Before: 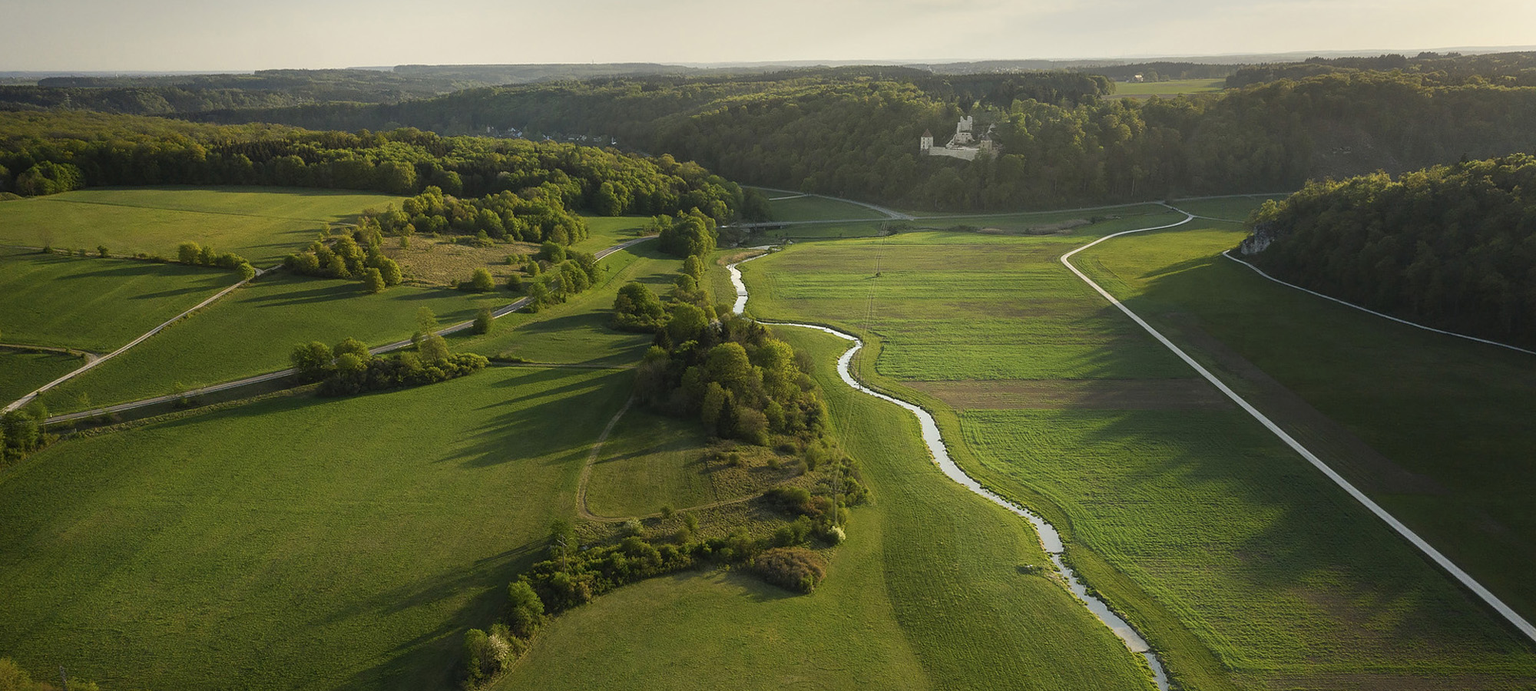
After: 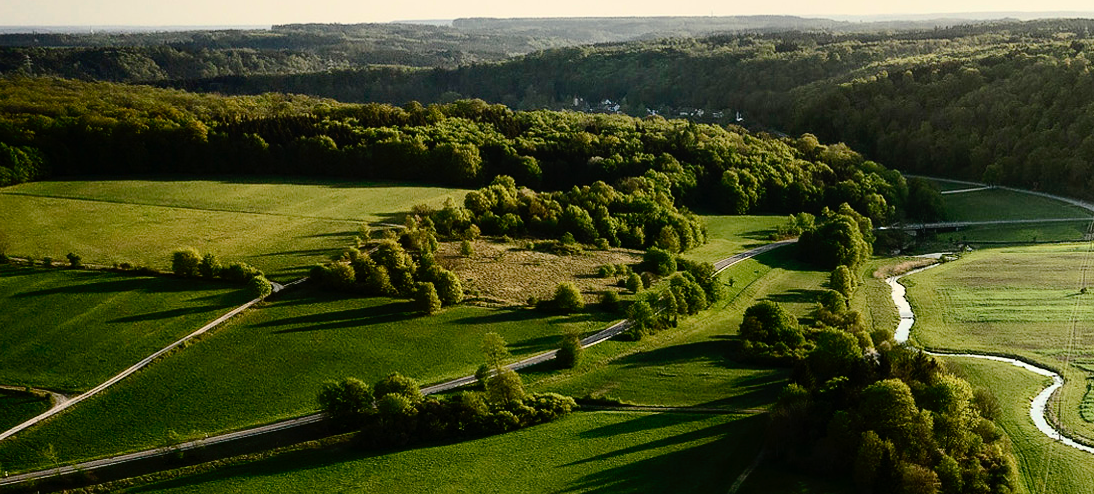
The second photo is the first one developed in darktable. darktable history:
crop and rotate: left 3.047%, top 7.509%, right 42.236%, bottom 37.598%
tone curve: curves: ch0 [(0, 0) (0.003, 0.001) (0.011, 0.002) (0.025, 0.007) (0.044, 0.015) (0.069, 0.022) (0.1, 0.03) (0.136, 0.056) (0.177, 0.115) (0.224, 0.177) (0.277, 0.244) (0.335, 0.322) (0.399, 0.398) (0.468, 0.471) (0.543, 0.545) (0.623, 0.614) (0.709, 0.685) (0.801, 0.765) (0.898, 0.867) (1, 1)], preserve colors none
contrast brightness saturation: contrast 0.39, brightness 0.1
